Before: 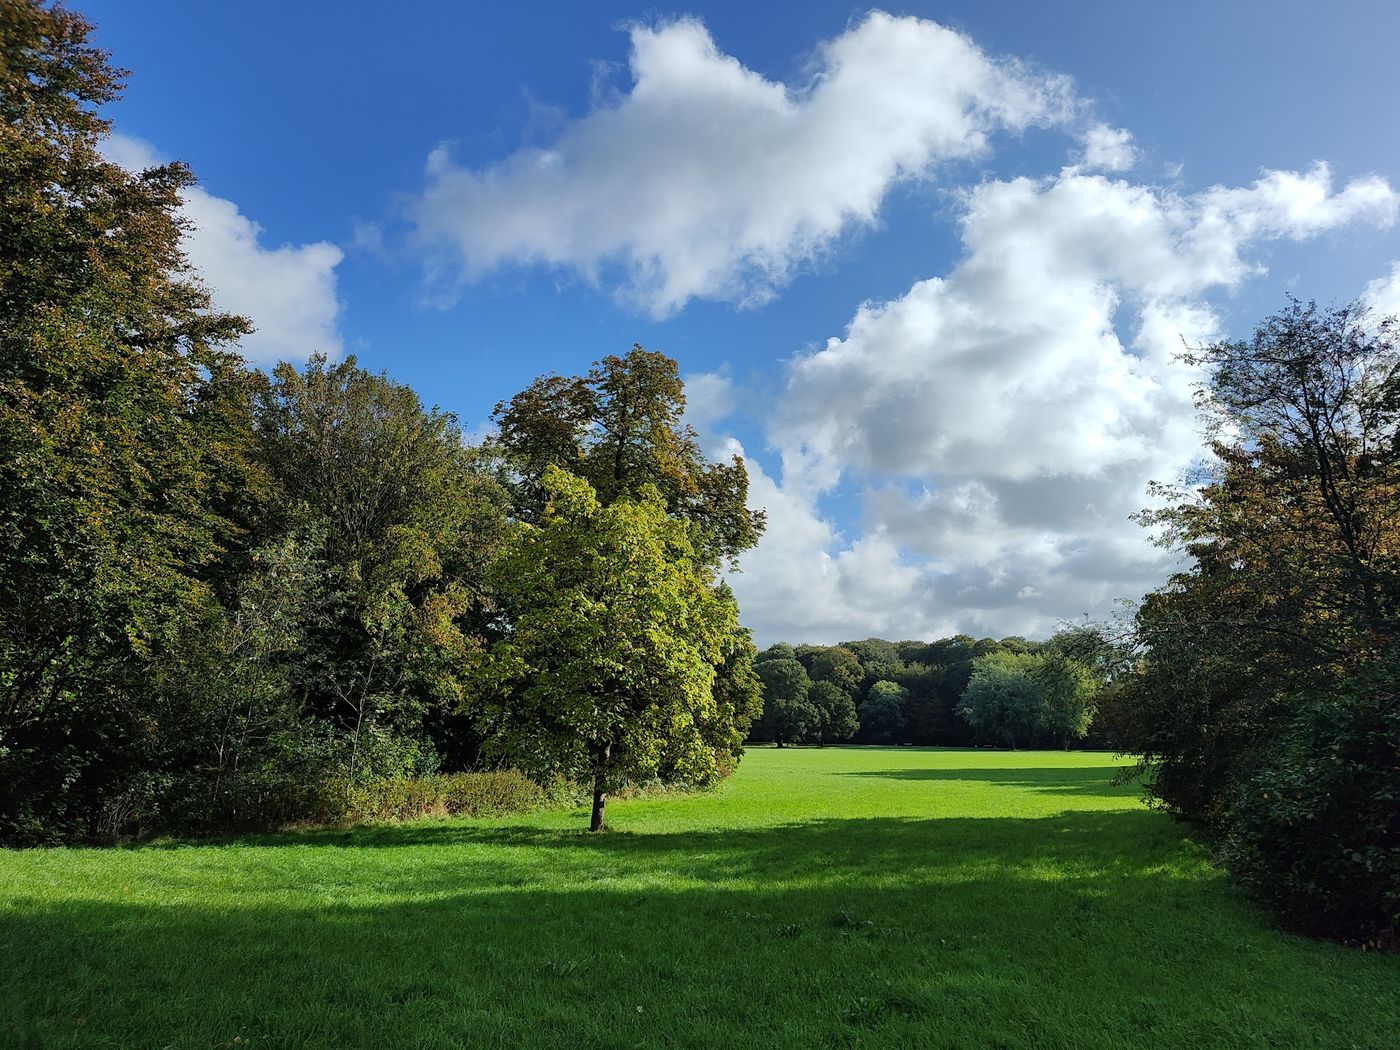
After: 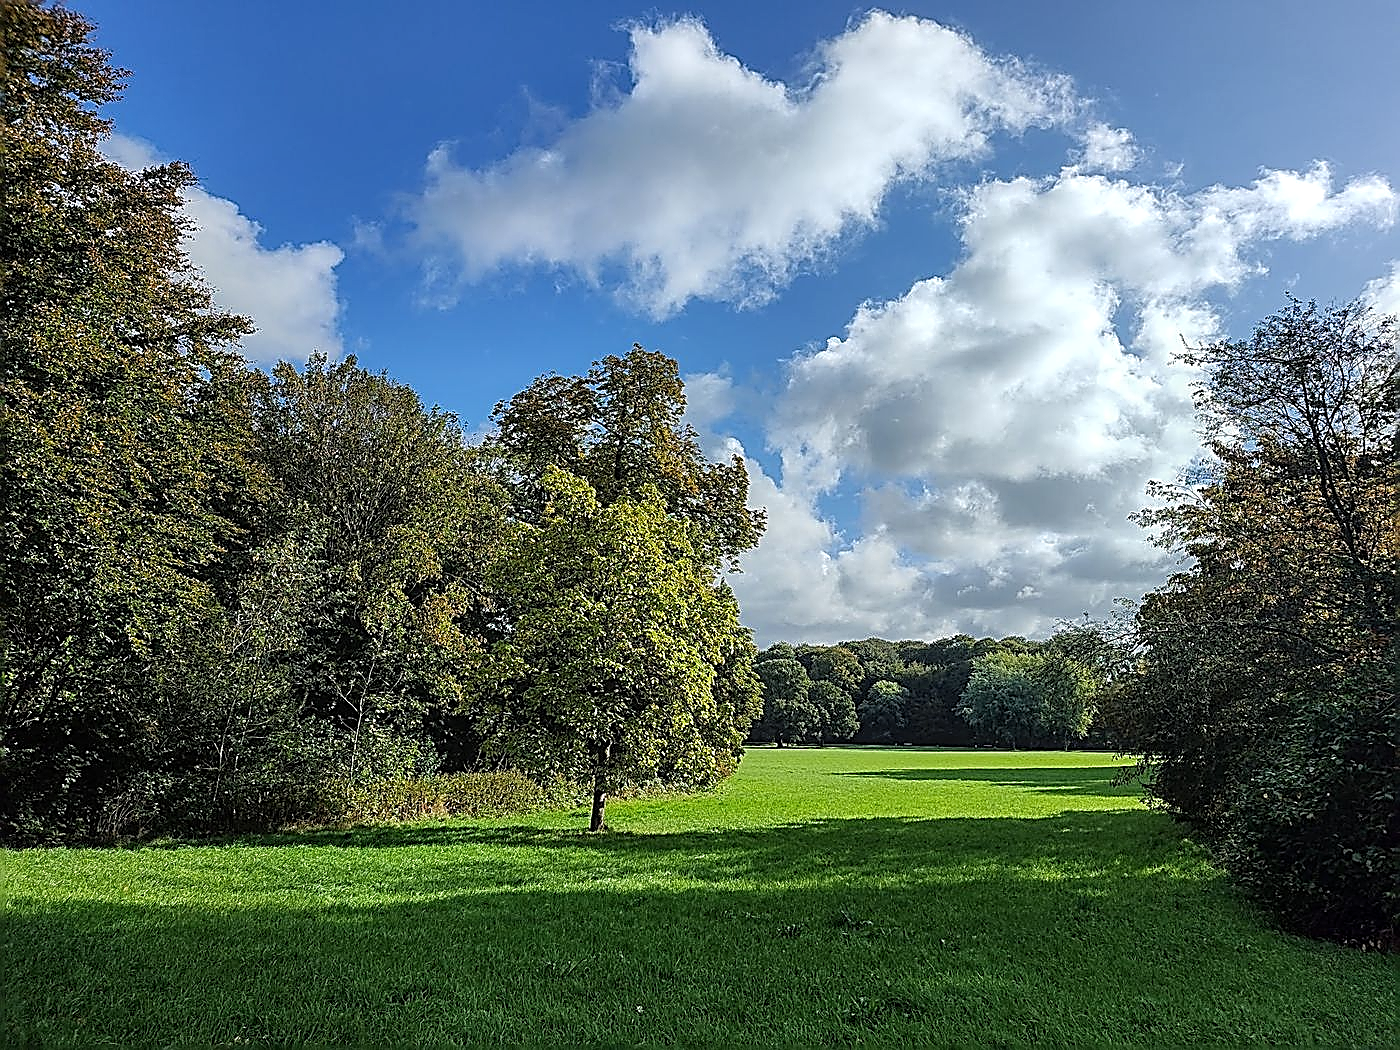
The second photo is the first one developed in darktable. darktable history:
local contrast: on, module defaults
sharpen: amount 1.992
